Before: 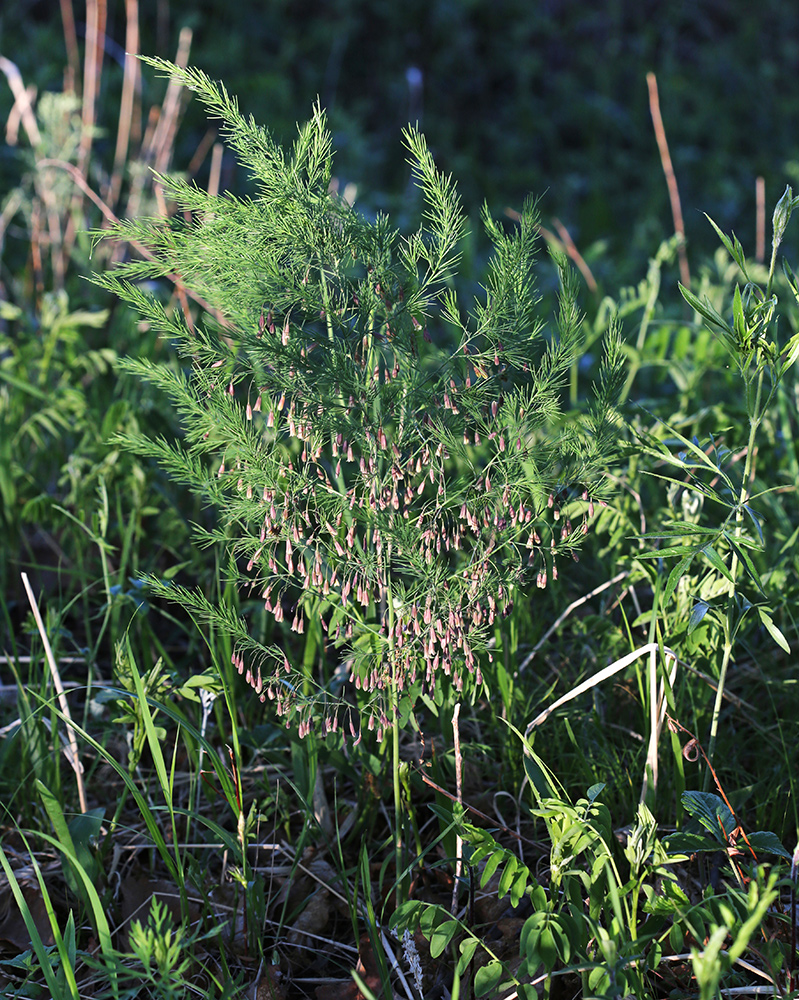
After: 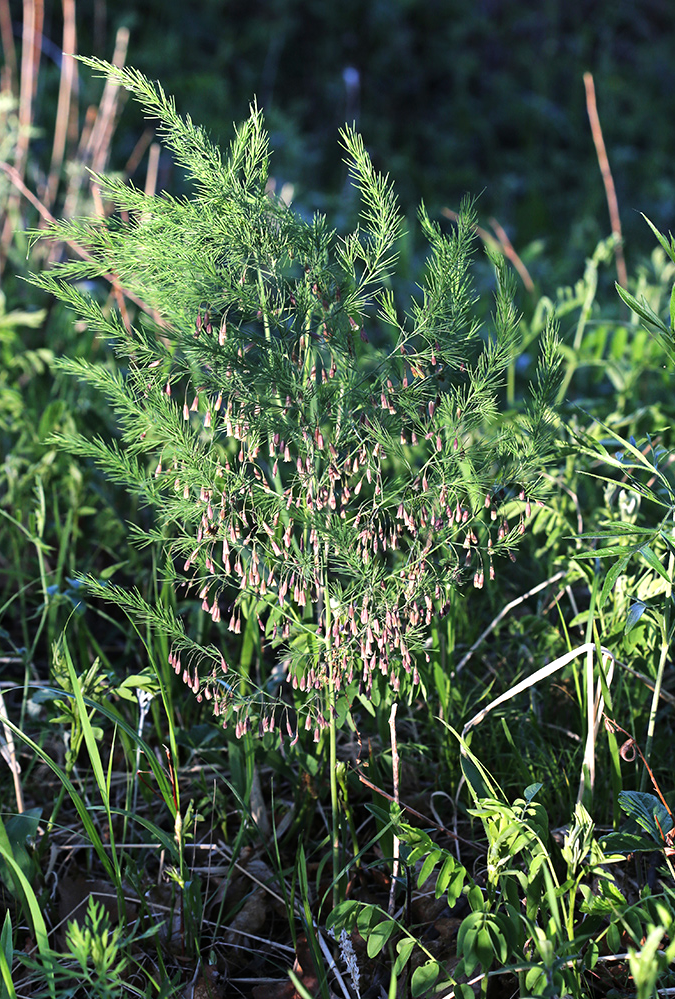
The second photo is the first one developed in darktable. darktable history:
crop: left 7.977%, right 7.524%
tone equalizer: -8 EV -0.415 EV, -7 EV -0.361 EV, -6 EV -0.343 EV, -5 EV -0.231 EV, -3 EV 0.226 EV, -2 EV 0.32 EV, -1 EV 0.364 EV, +0 EV 0.404 EV
